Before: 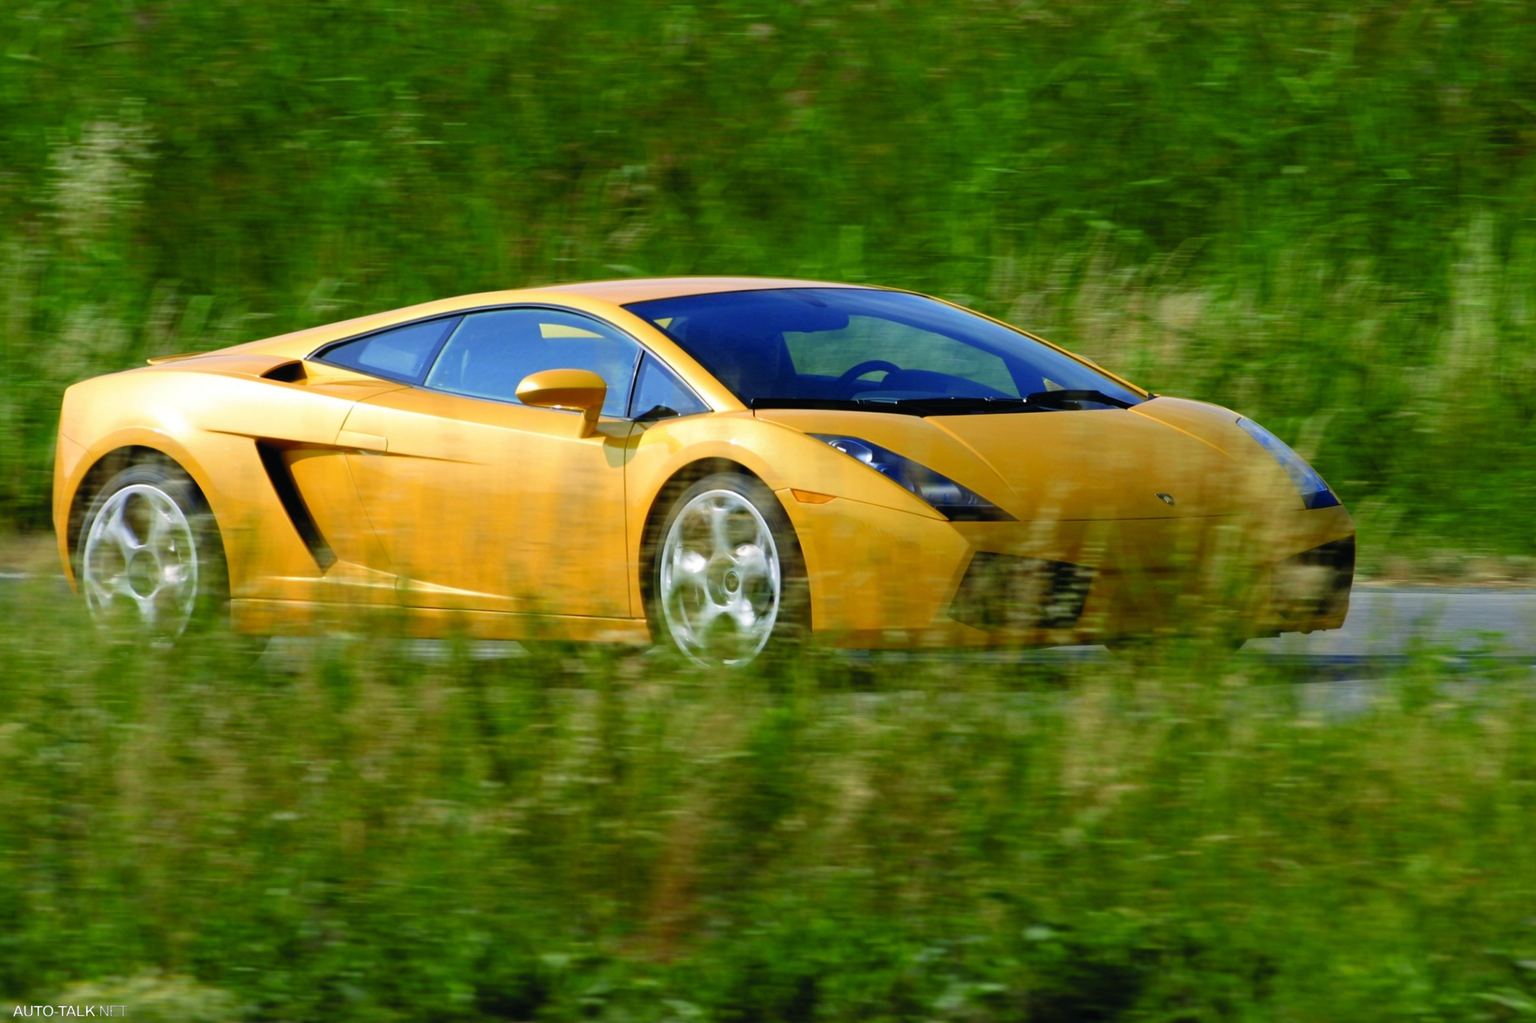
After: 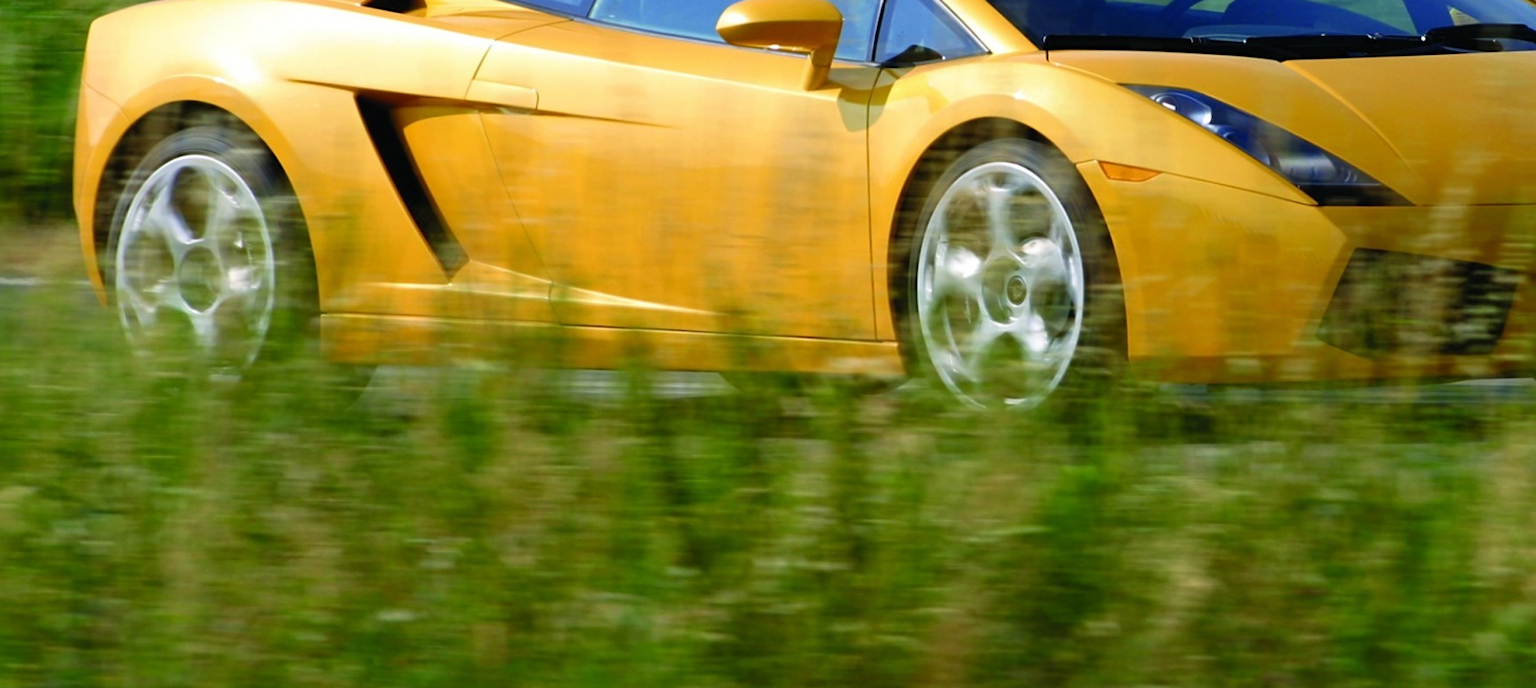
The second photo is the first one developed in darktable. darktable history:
sharpen: amount 0.2
crop: top 36.498%, right 27.964%, bottom 14.995%
